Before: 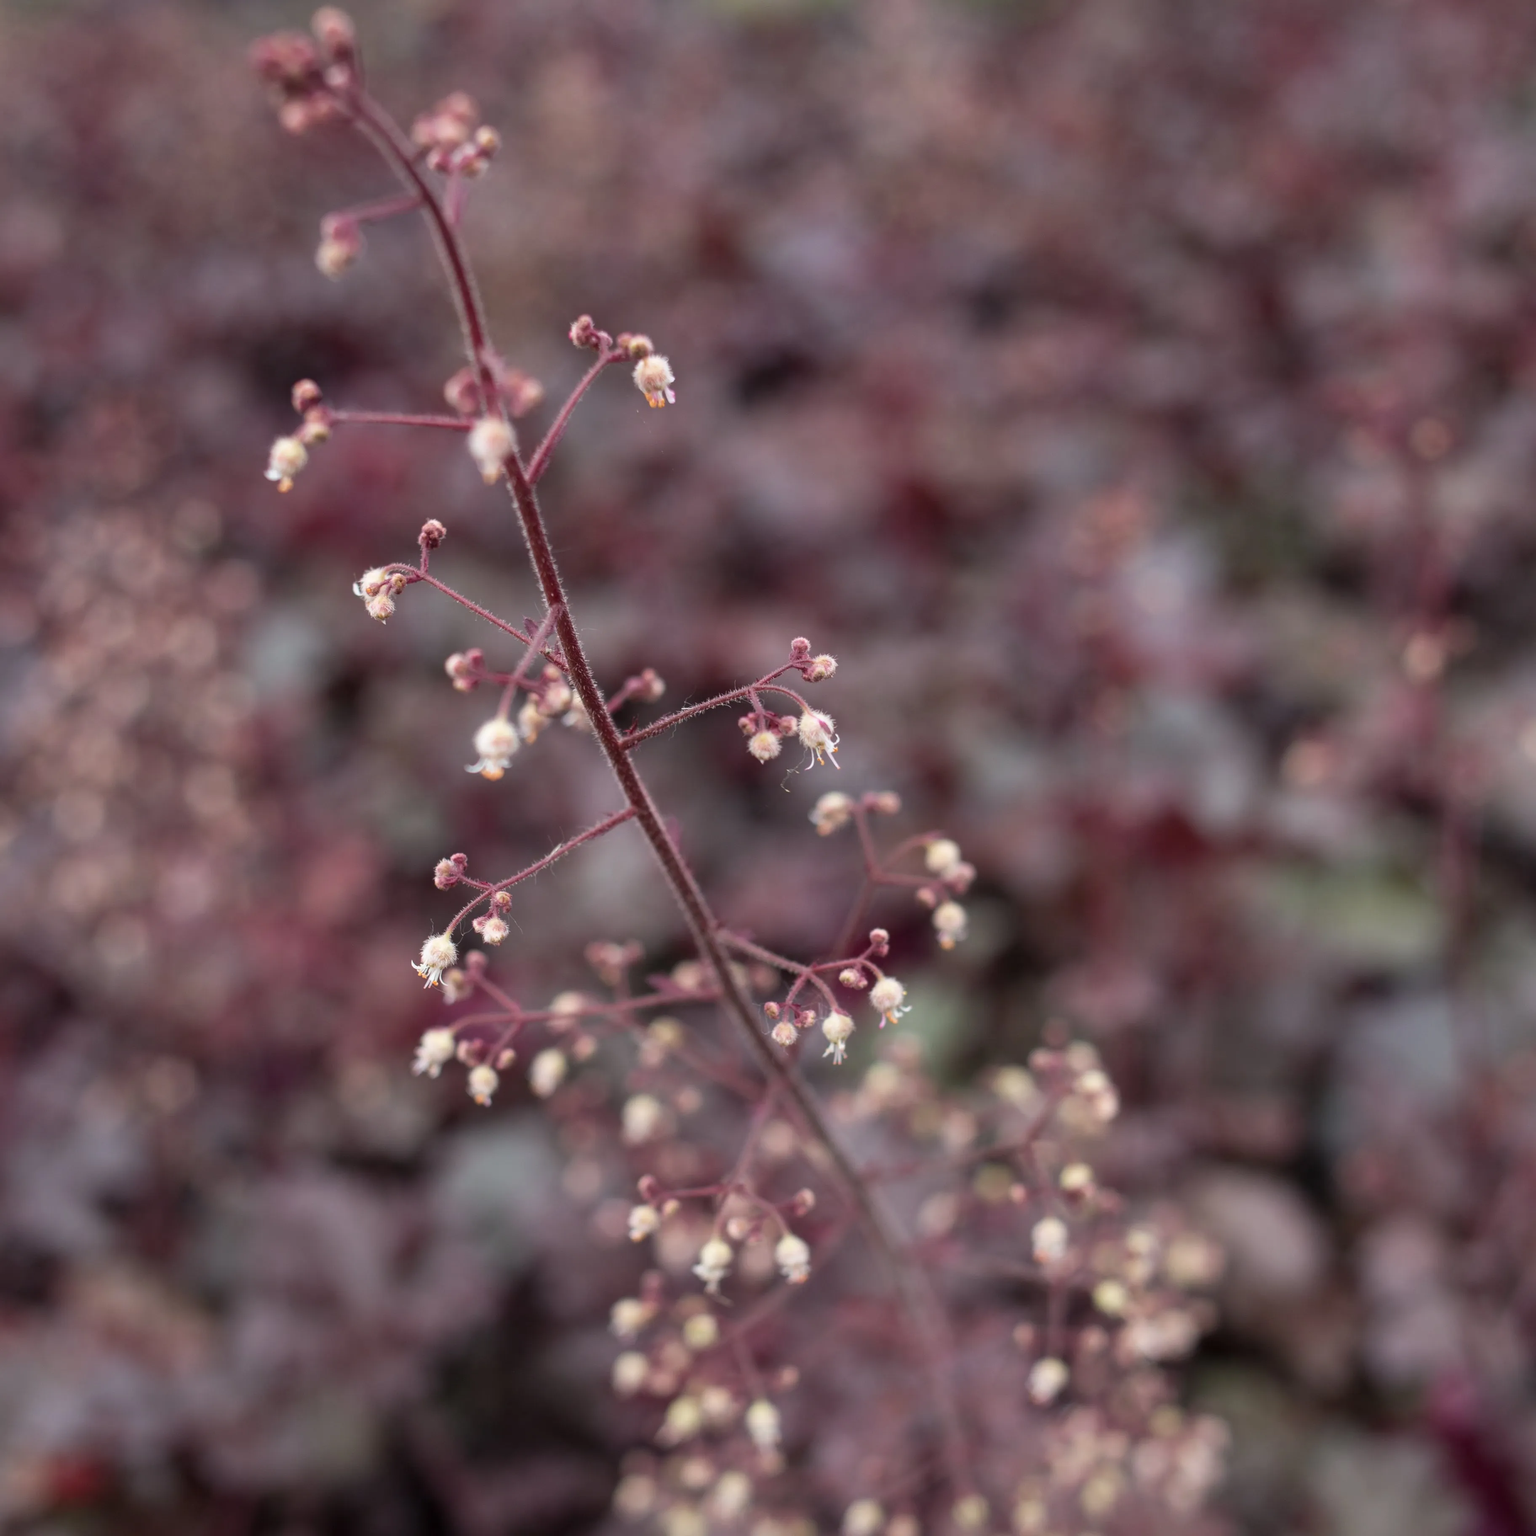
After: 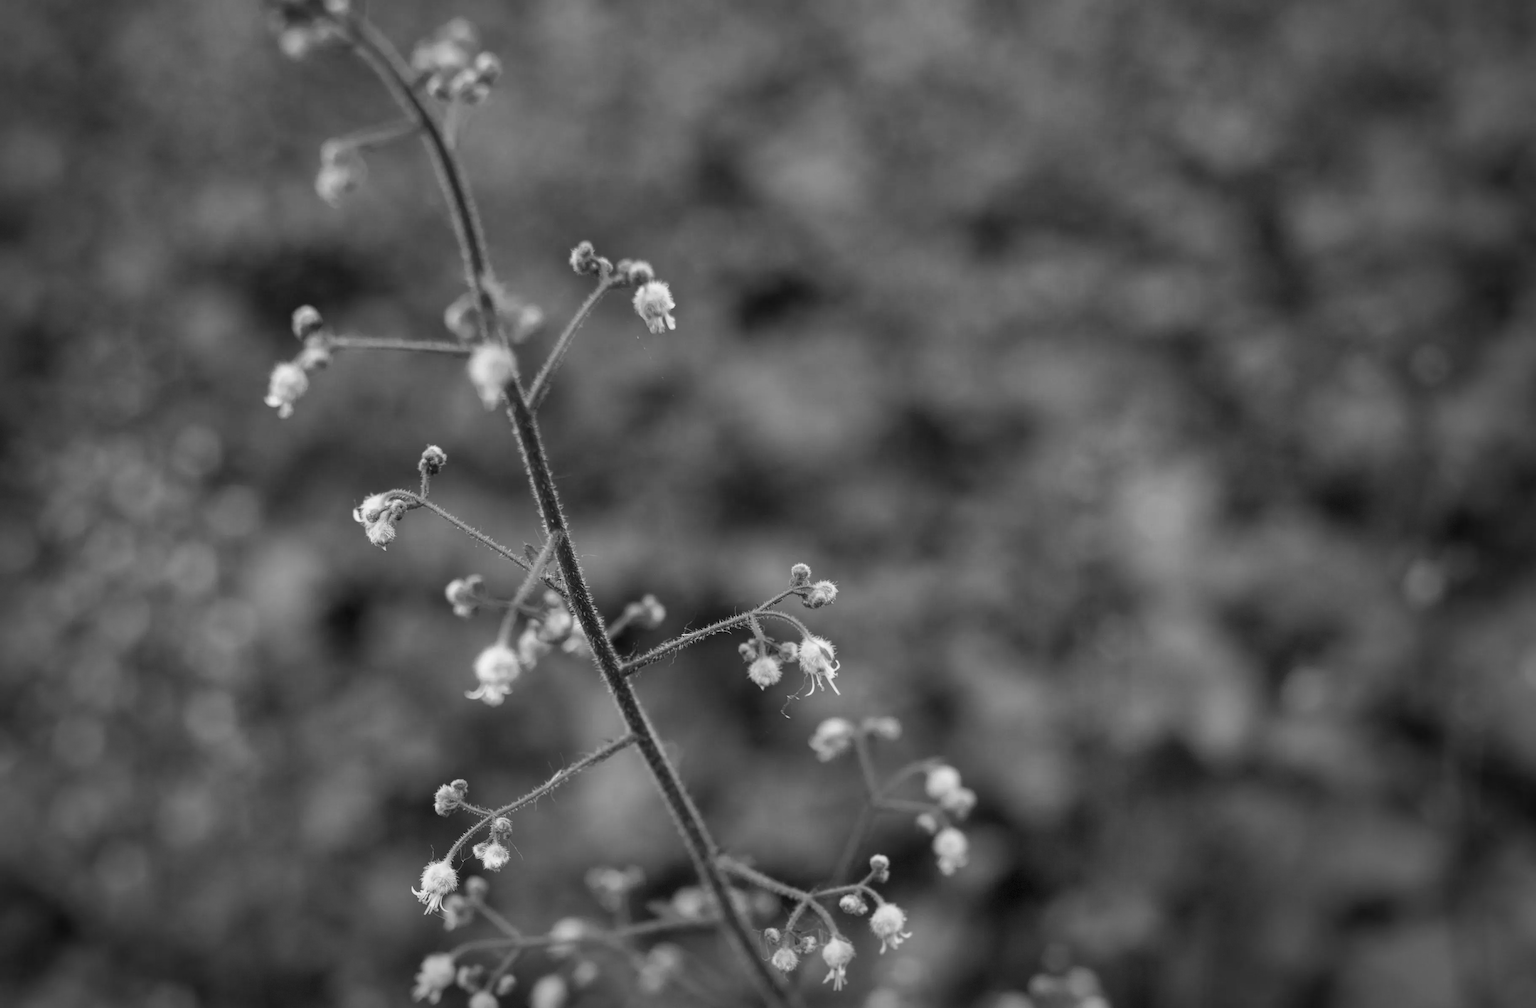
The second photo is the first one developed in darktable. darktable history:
local contrast: highlights 100%, shadows 100%, detail 120%, midtone range 0.2
shadows and highlights: radius 133.83, soften with gaussian
contrast brightness saturation: brightness -0.02, saturation 0.35
color calibration: output gray [0.253, 0.26, 0.487, 0], gray › normalize channels true, illuminant same as pipeline (D50), adaptation XYZ, x 0.346, y 0.359, gamut compression 0
crop and rotate: top 4.848%, bottom 29.503%
vignetting: fall-off start 68.33%, fall-off radius 30%, saturation 0.042, center (-0.066, -0.311), width/height ratio 0.992, shape 0.85, dithering 8-bit output
